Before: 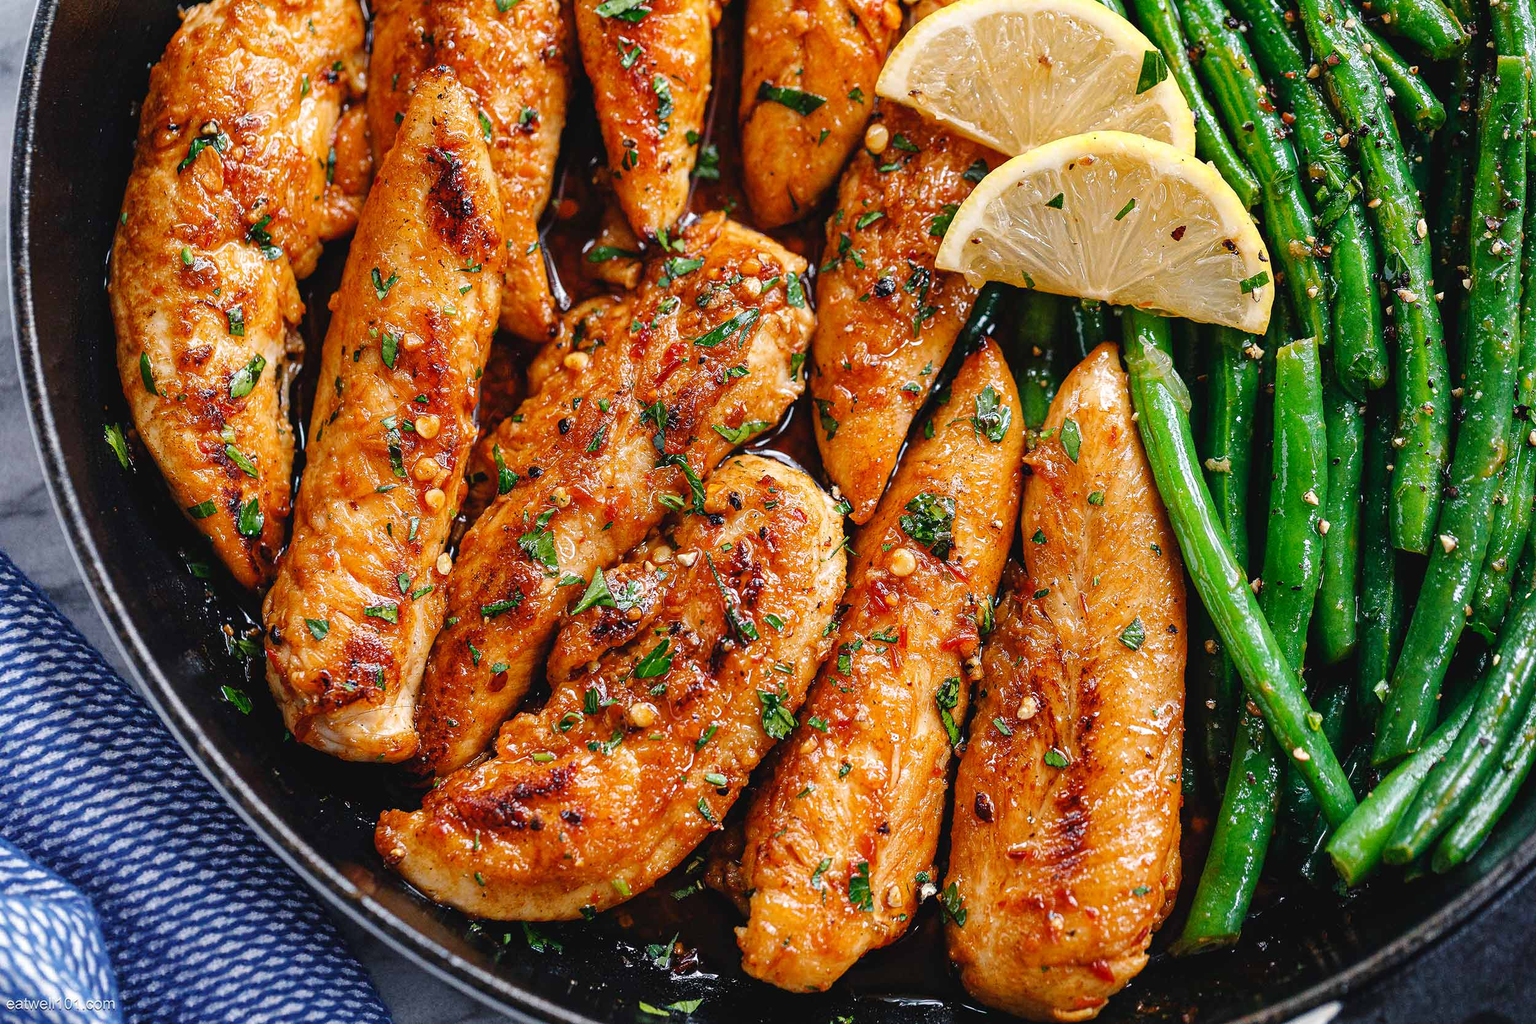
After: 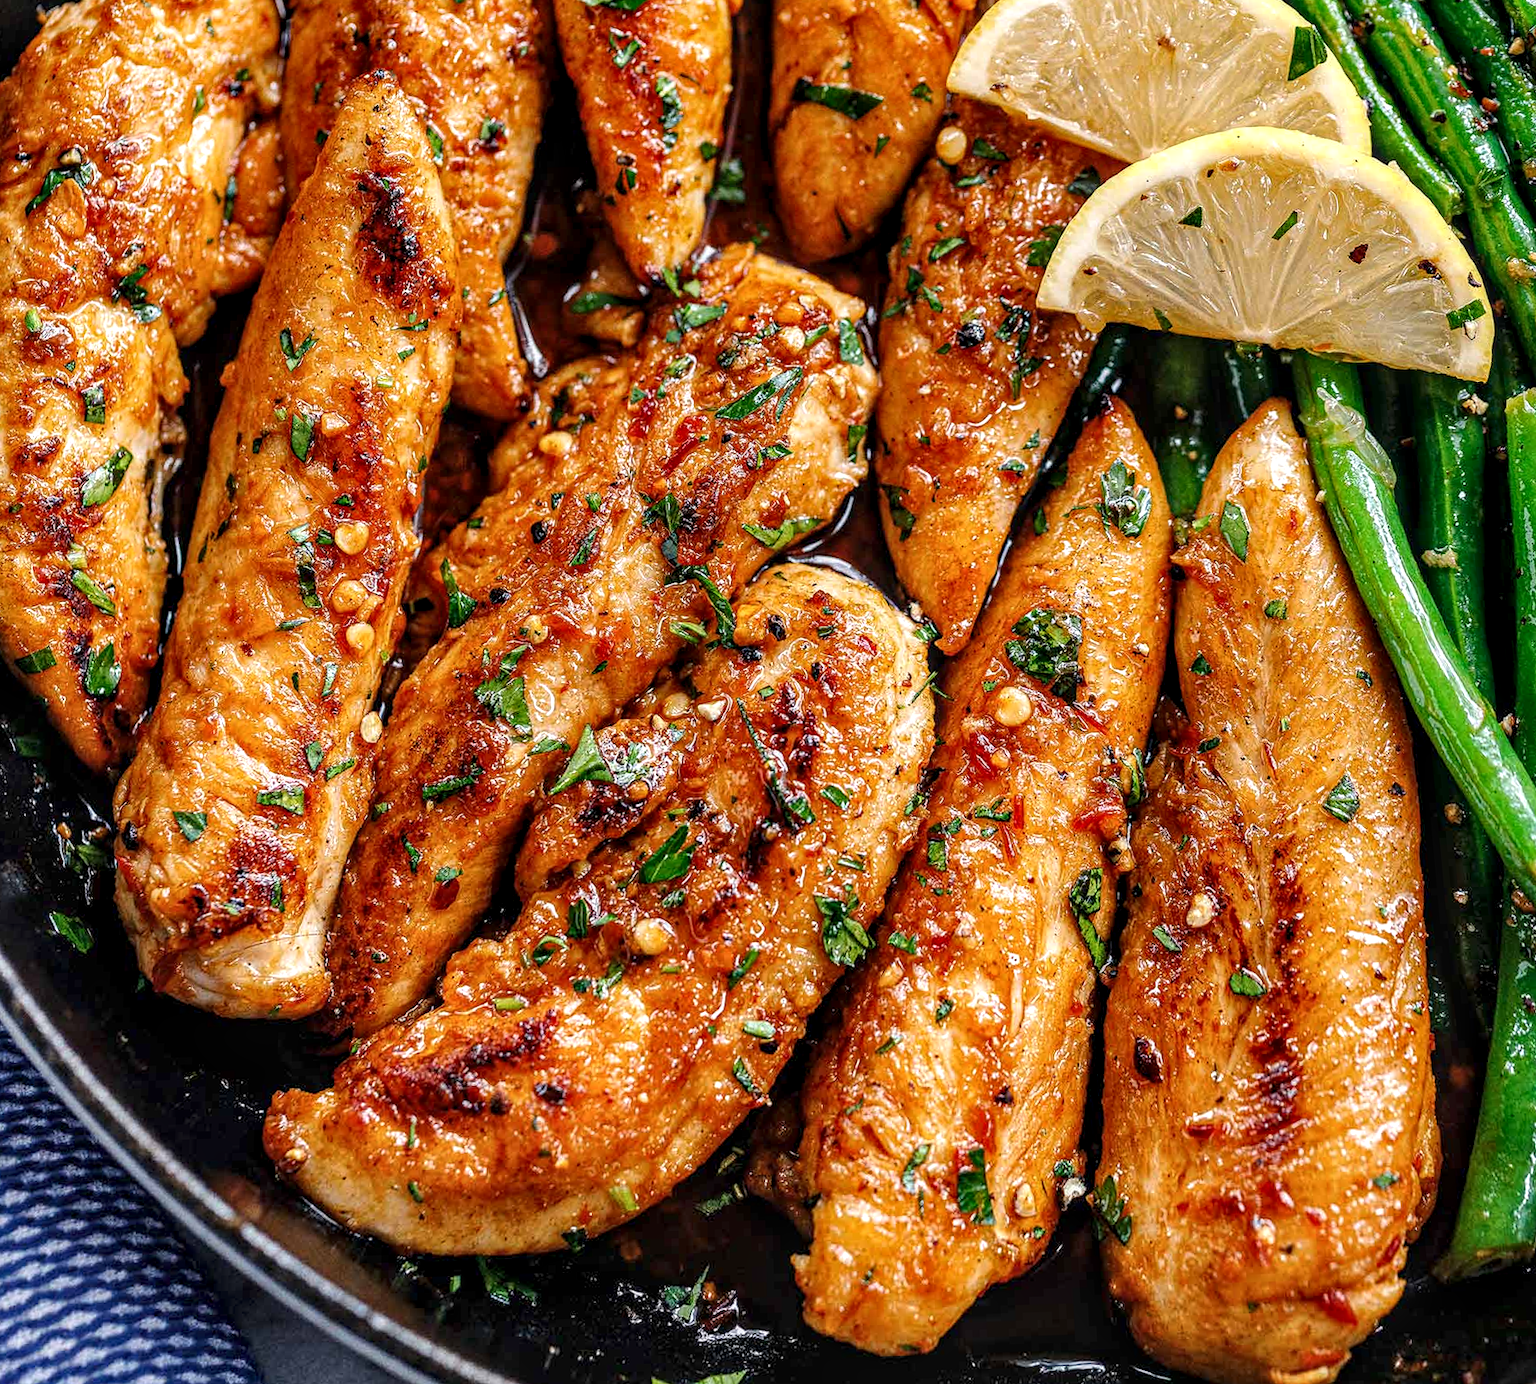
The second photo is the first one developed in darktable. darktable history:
crop: left 9.88%, right 12.664%
local contrast: detail 142%
exposure: compensate highlight preservation false
rotate and perspective: rotation -1.68°, lens shift (vertical) -0.146, crop left 0.049, crop right 0.912, crop top 0.032, crop bottom 0.96
